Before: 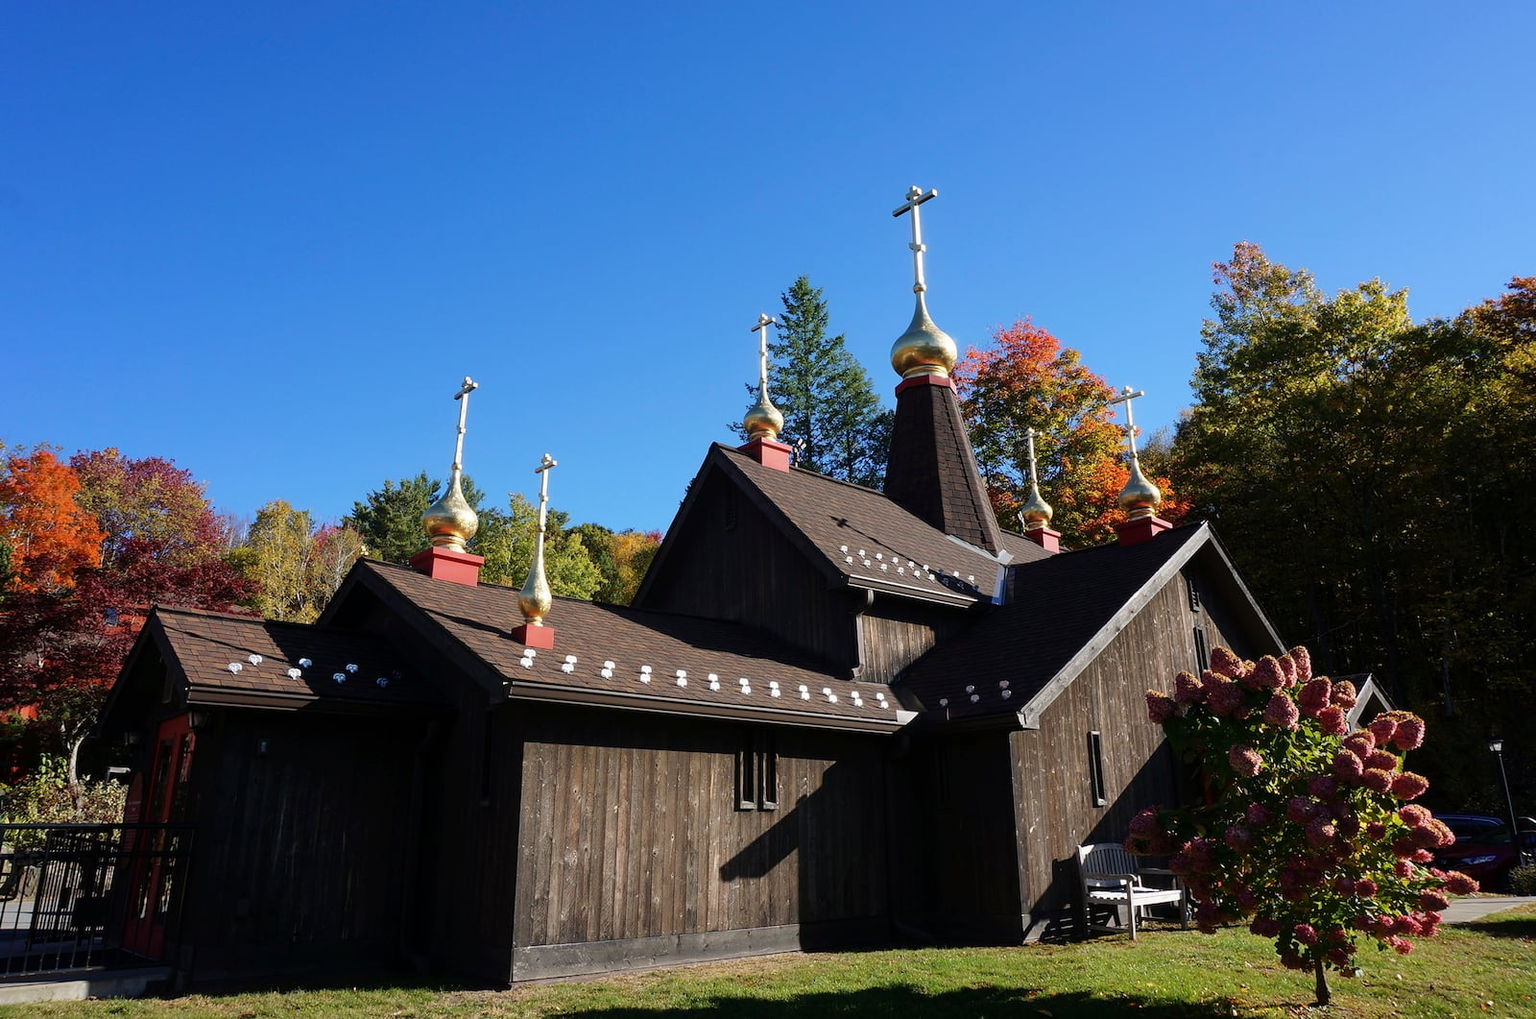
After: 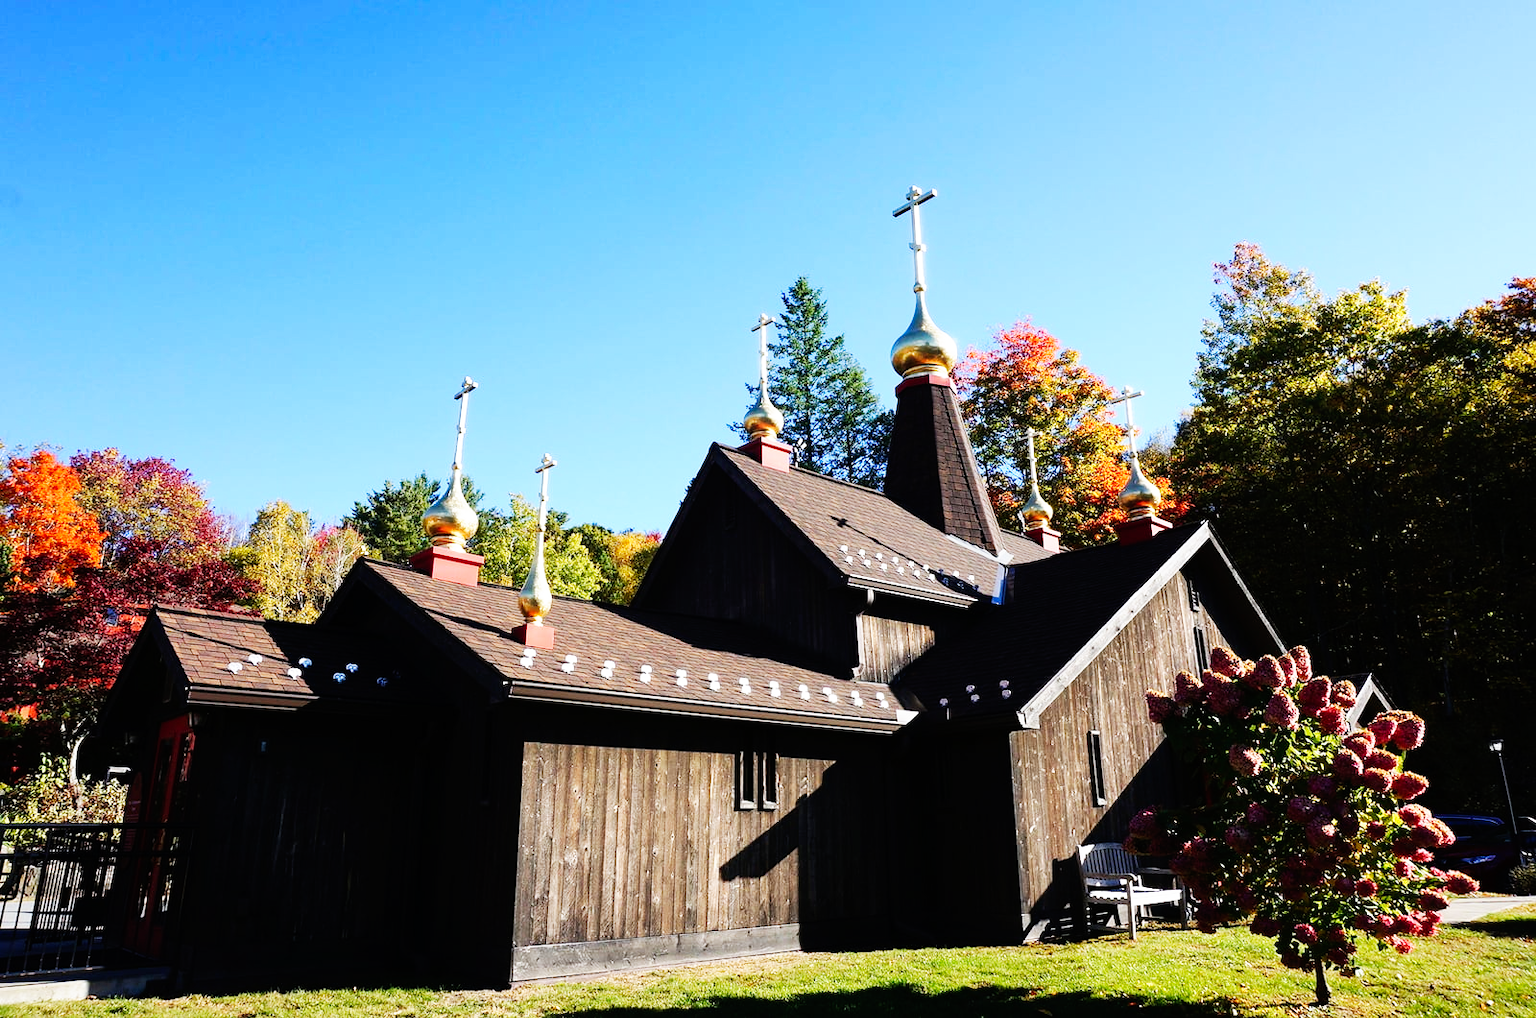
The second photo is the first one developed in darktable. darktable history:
white balance: red 0.988, blue 1.017
base curve: curves: ch0 [(0, 0) (0.007, 0.004) (0.027, 0.03) (0.046, 0.07) (0.207, 0.54) (0.442, 0.872) (0.673, 0.972) (1, 1)], preserve colors none
